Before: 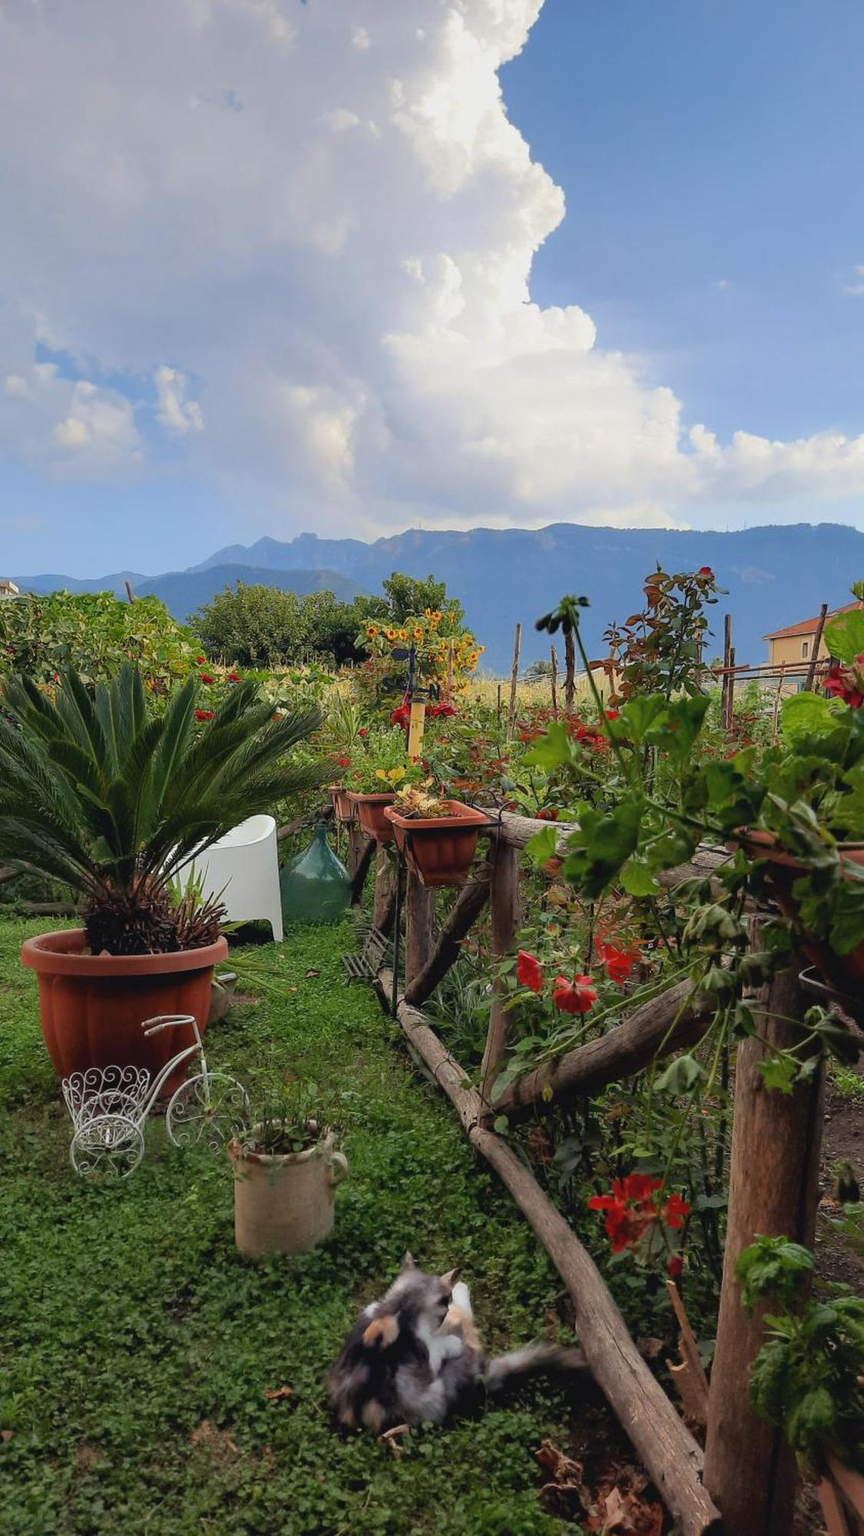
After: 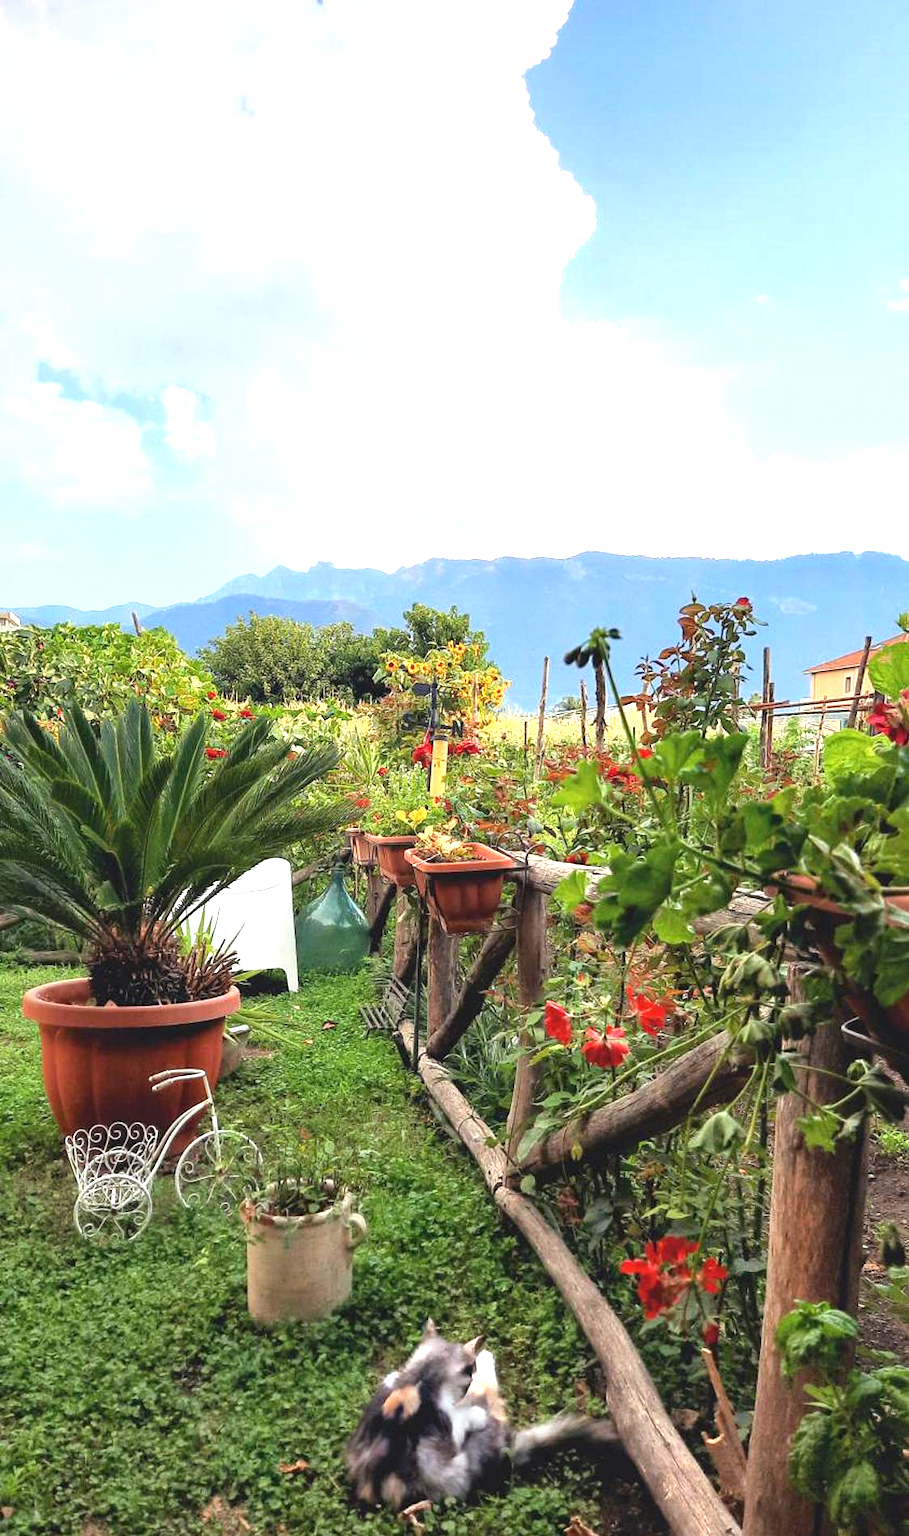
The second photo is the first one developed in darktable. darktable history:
crop and rotate: top 0.008%, bottom 5.038%
local contrast: highlights 101%, shadows 100%, detail 120%, midtone range 0.2
exposure: black level correction 0, exposure 1.411 EV, compensate exposure bias true, compensate highlight preservation false
